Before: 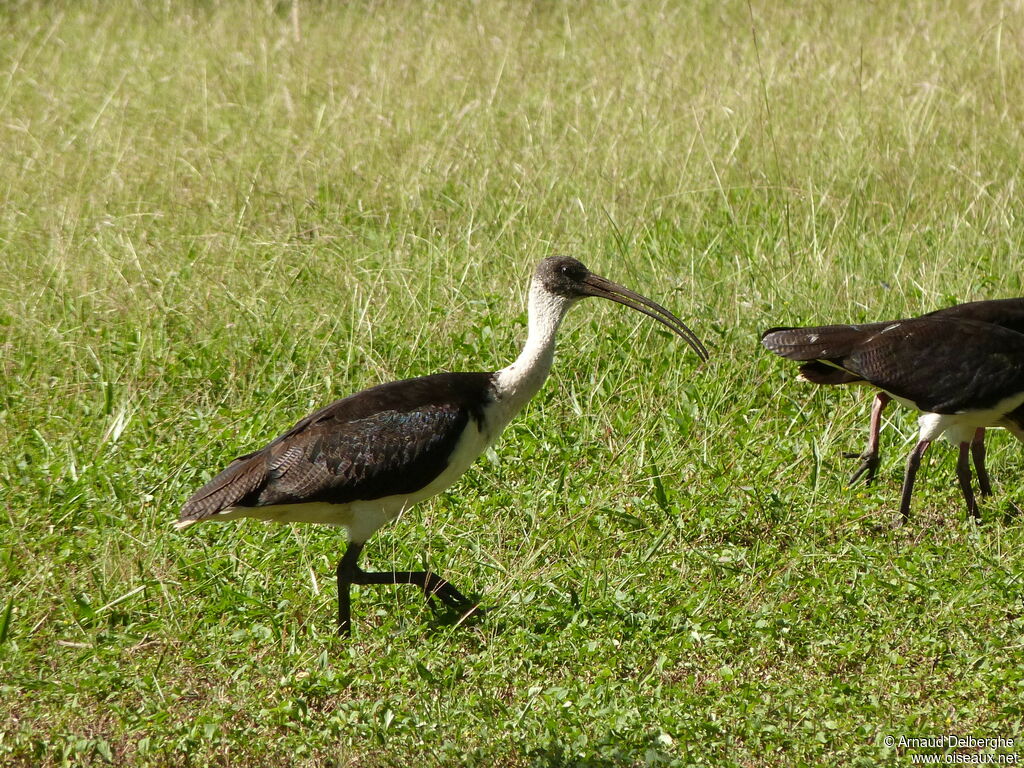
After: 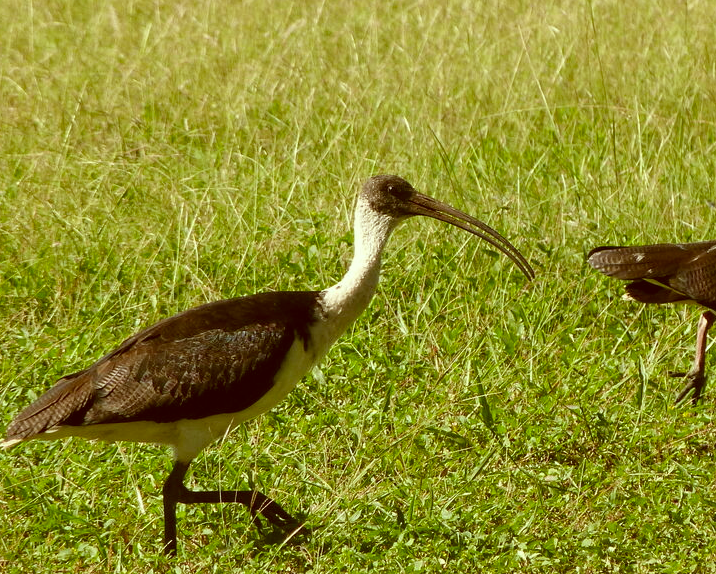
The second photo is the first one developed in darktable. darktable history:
crop and rotate: left 17.046%, top 10.659%, right 12.989%, bottom 14.553%
color correction: highlights a* -5.94, highlights b* 9.48, shadows a* 10.12, shadows b* 23.94
